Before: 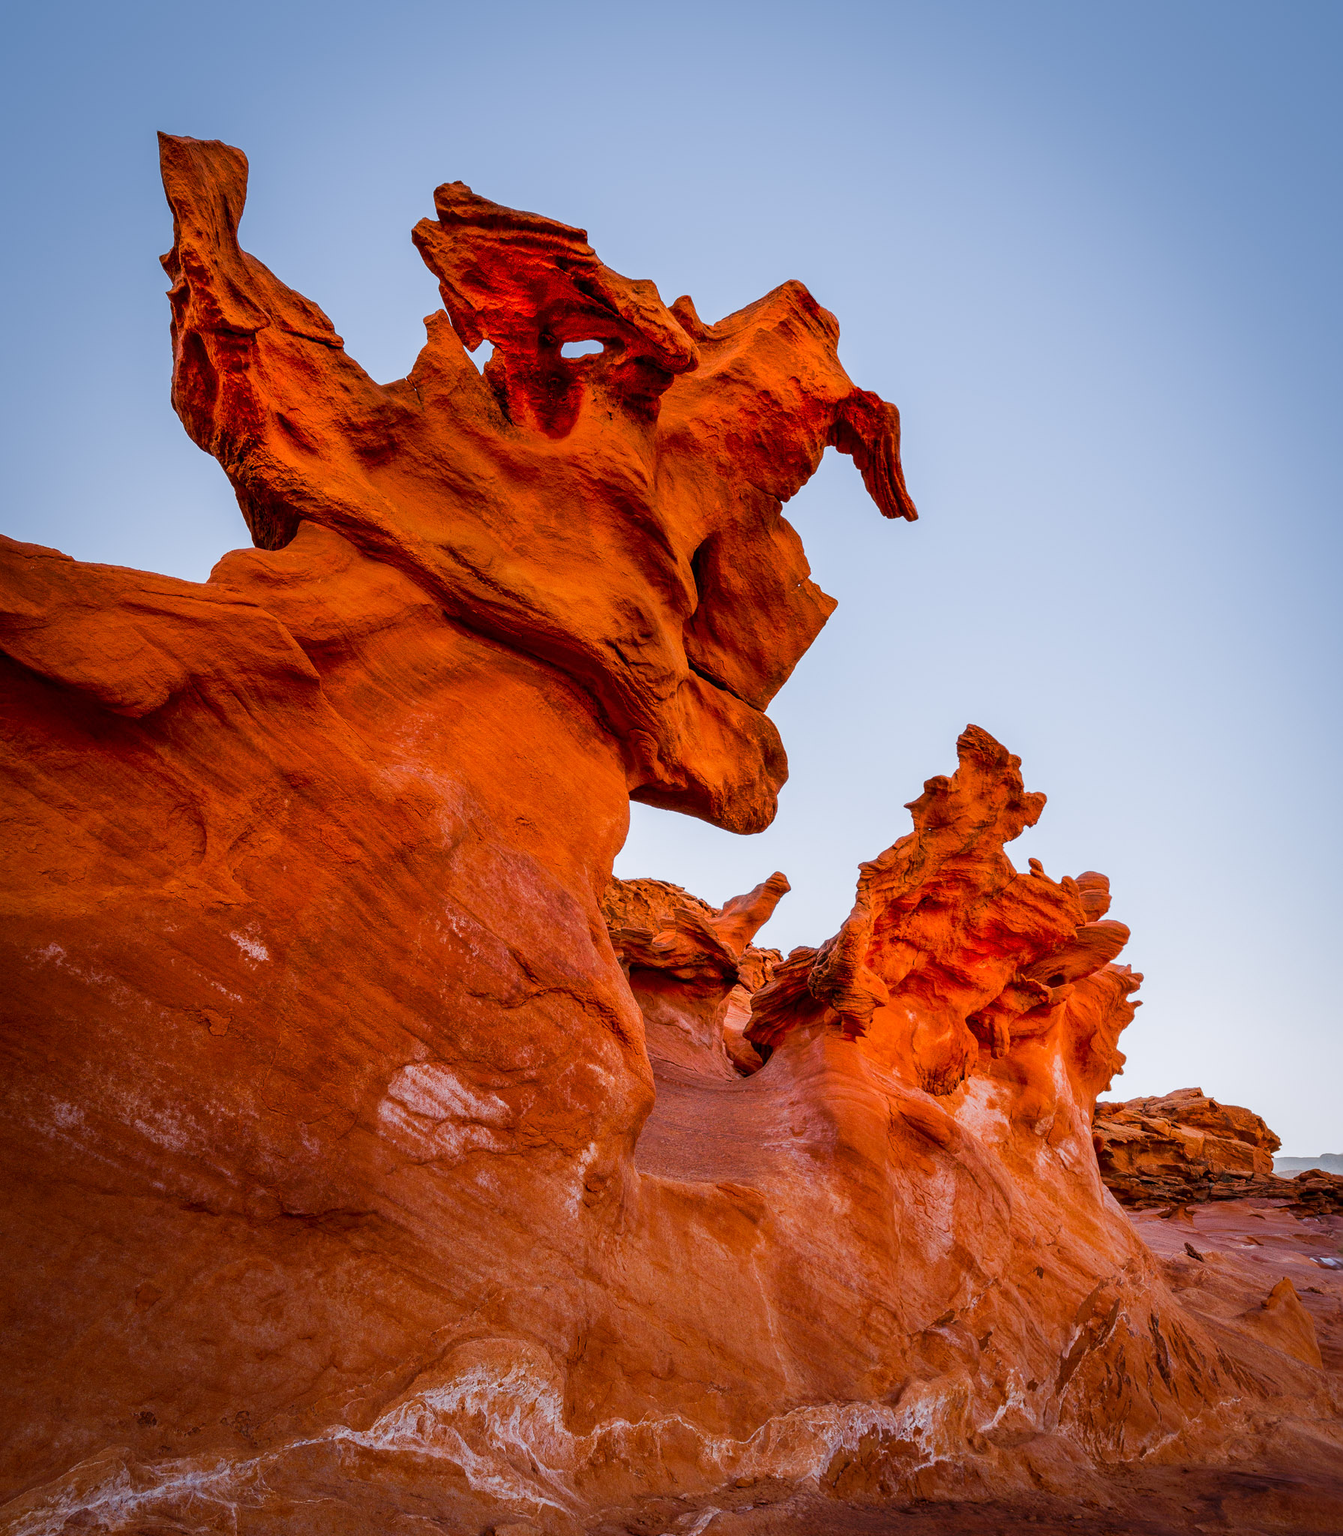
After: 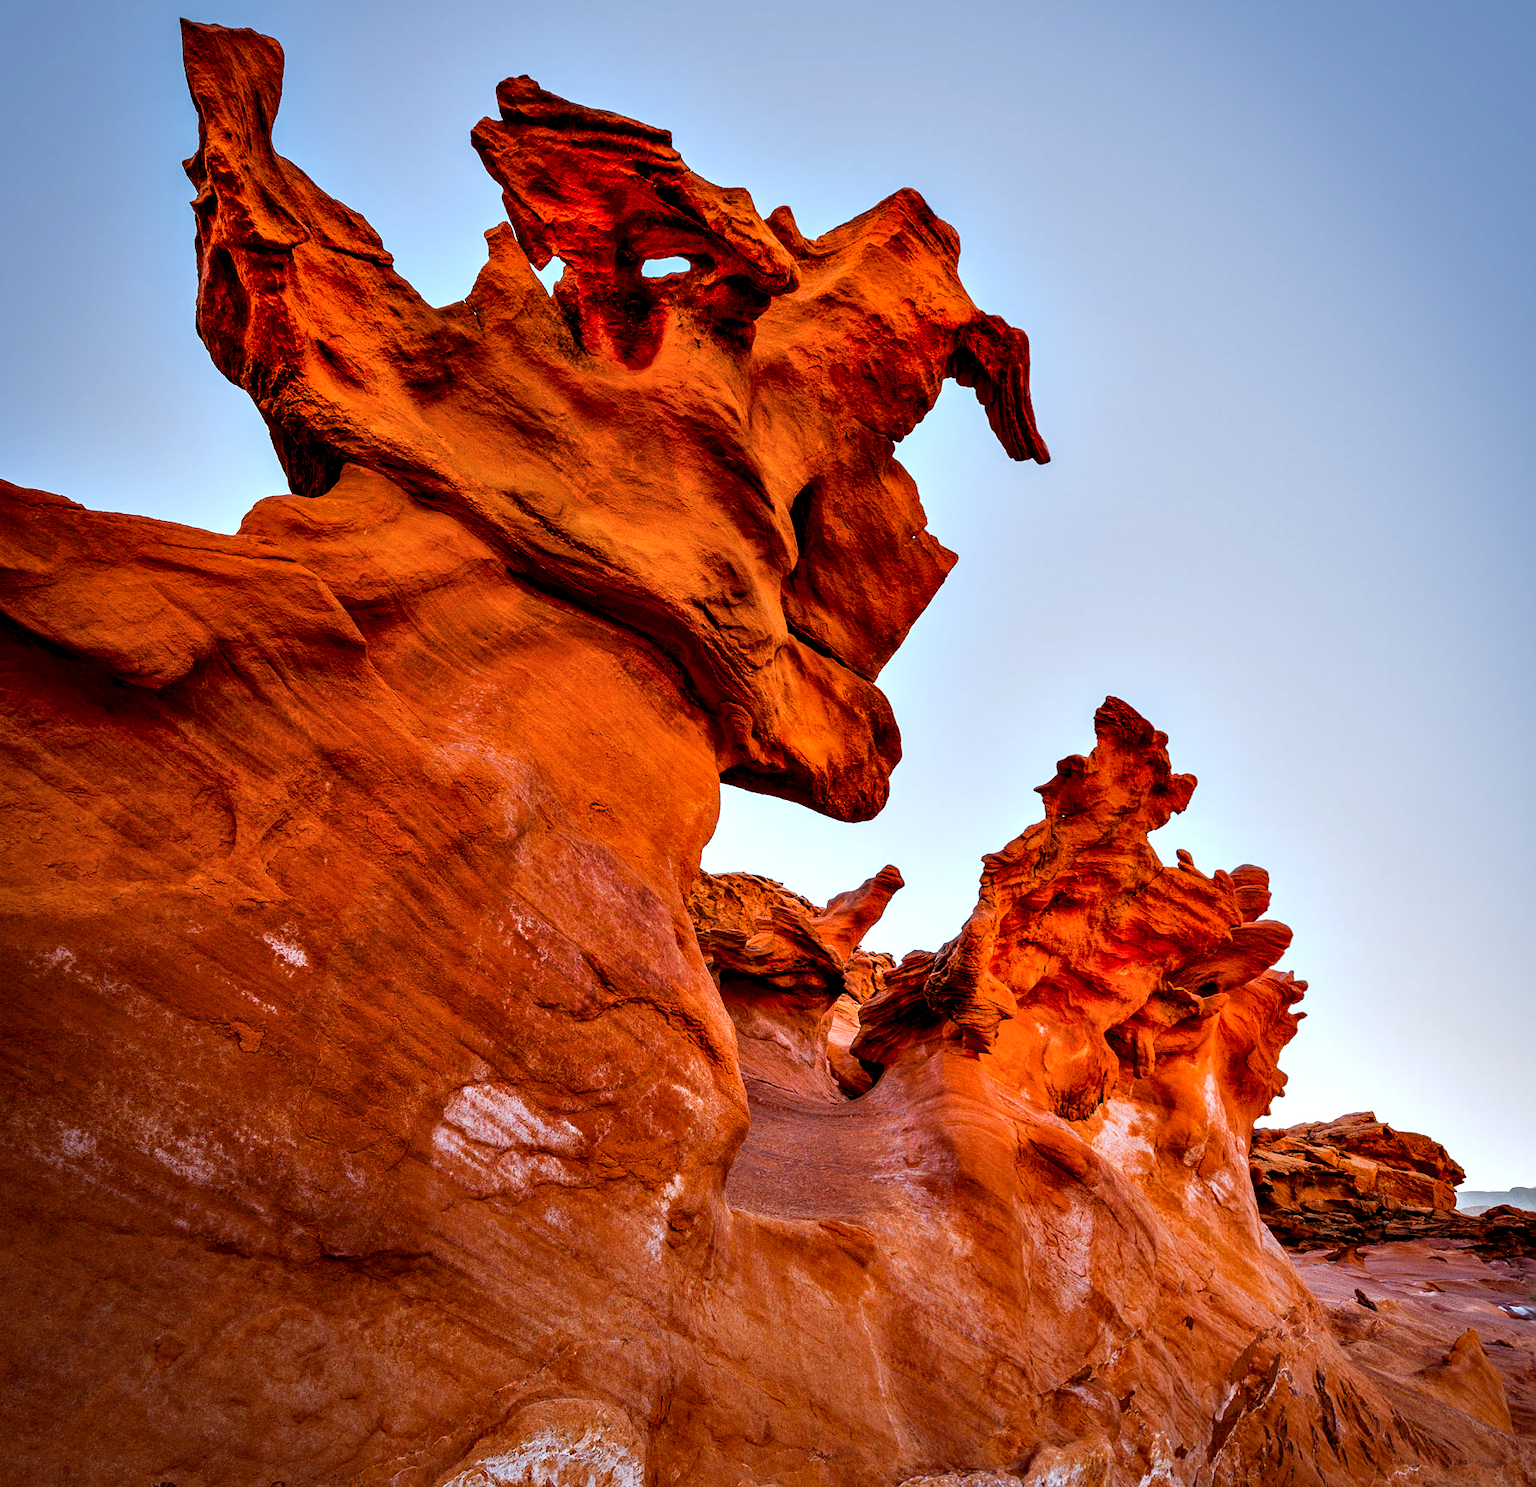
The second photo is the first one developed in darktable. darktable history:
contrast equalizer: octaves 7, y [[0.6 ×6], [0.55 ×6], [0 ×6], [0 ×6], [0 ×6]]
crop: top 7.565%, bottom 7.749%
